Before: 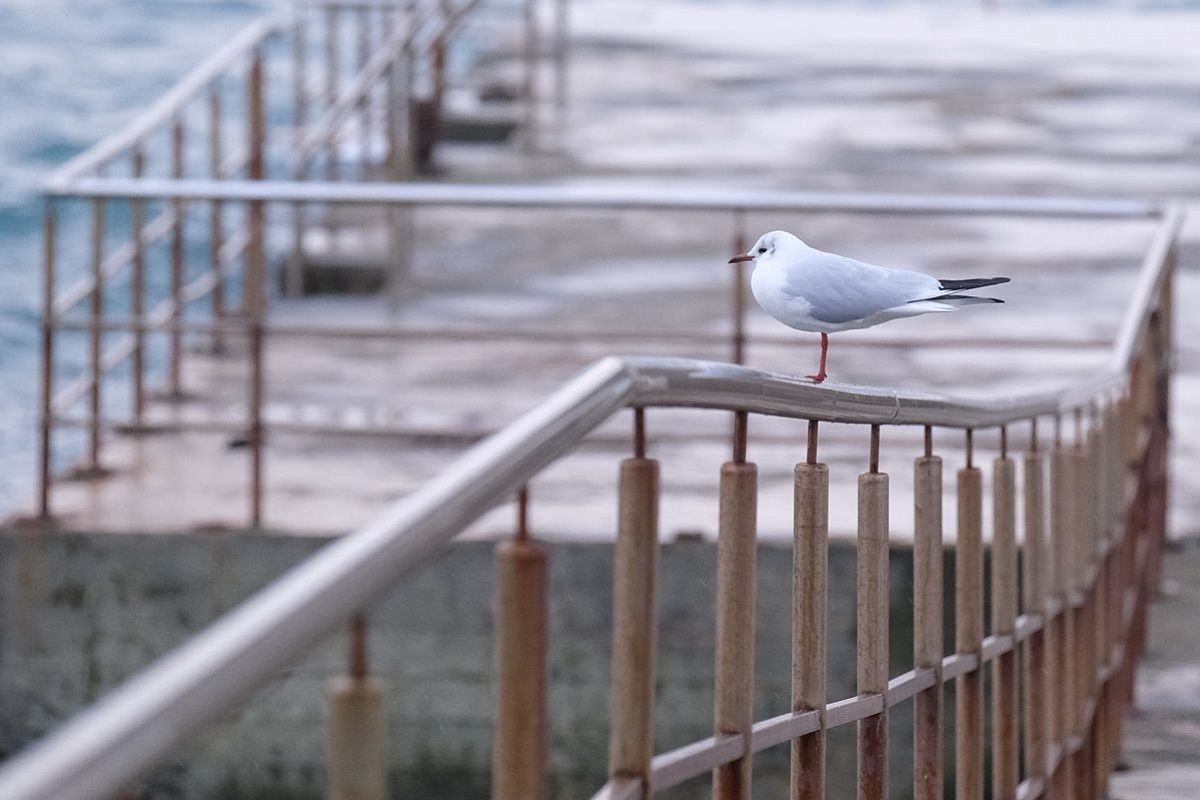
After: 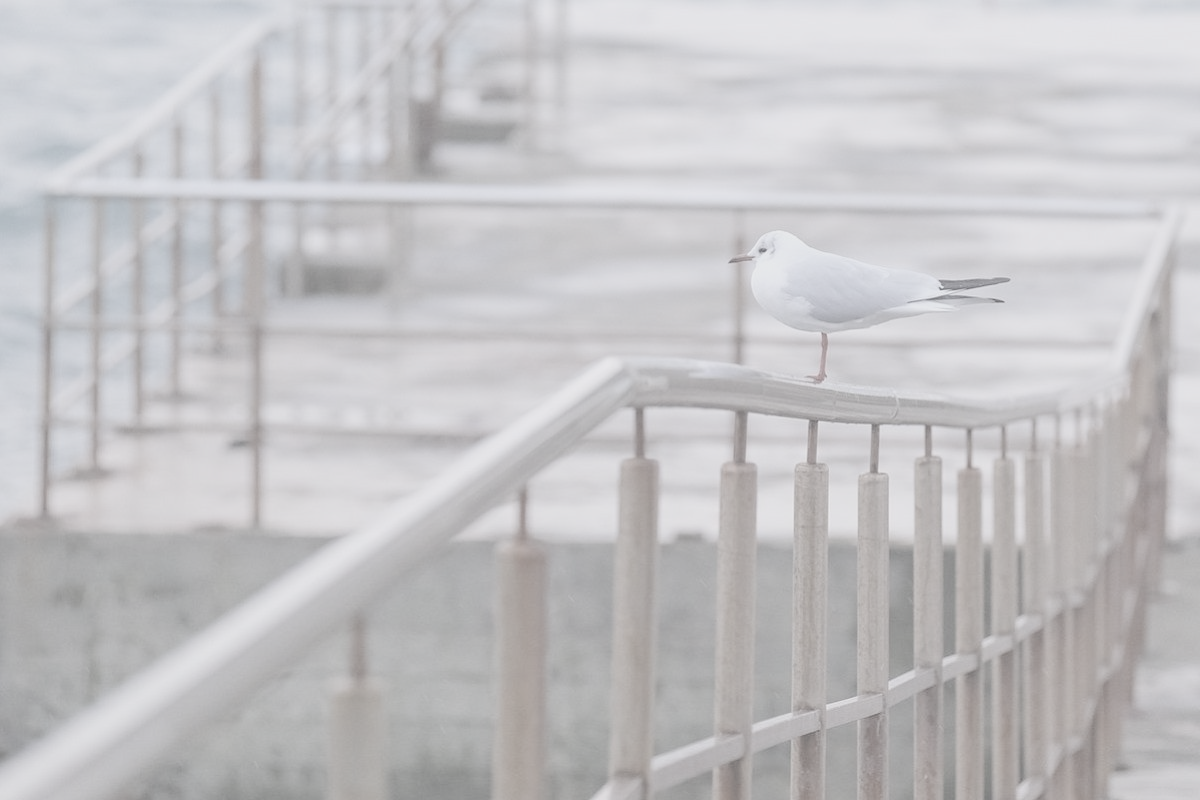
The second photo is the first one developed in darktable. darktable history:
contrast brightness saturation: contrast -0.323, brightness 0.741, saturation -0.784
tone equalizer: edges refinement/feathering 500, mask exposure compensation -1.57 EV, preserve details no
